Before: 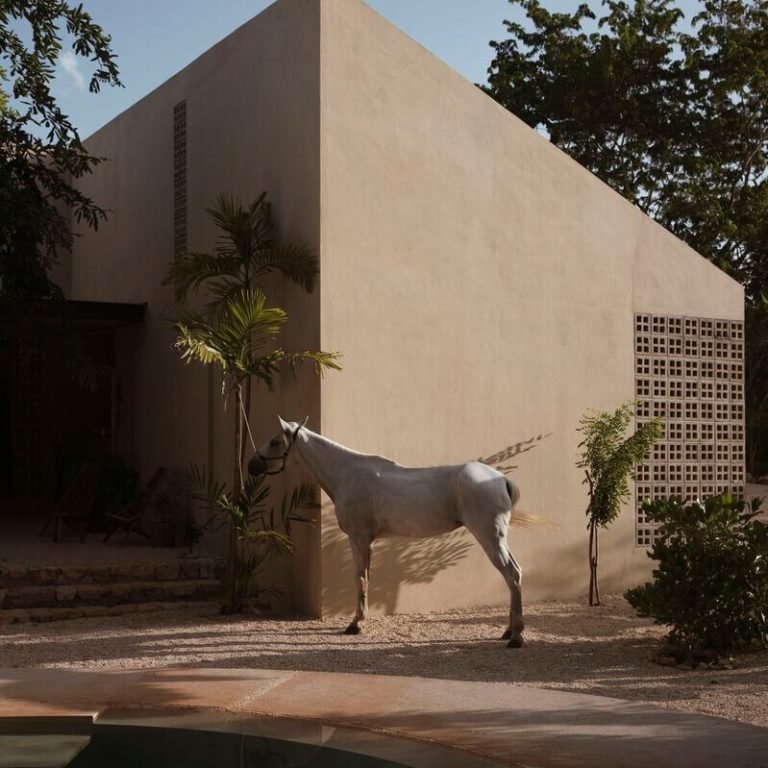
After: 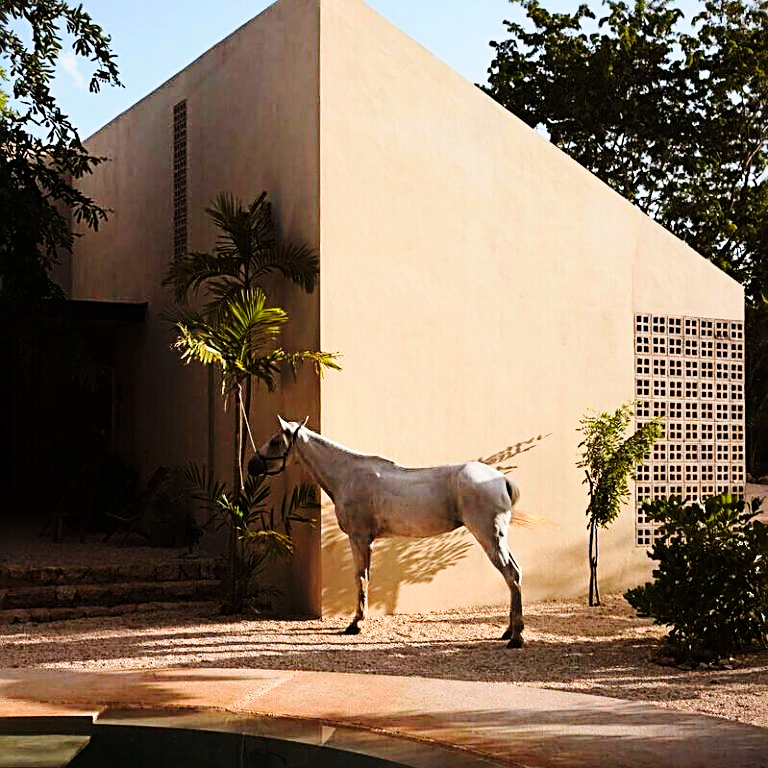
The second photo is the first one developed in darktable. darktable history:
sharpen: radius 2.584, amount 0.688
base curve: curves: ch0 [(0, 0) (0.028, 0.03) (0.121, 0.232) (0.46, 0.748) (0.859, 0.968) (1, 1)], preserve colors none
contrast brightness saturation: contrast 0.04, saturation 0.16
tone curve: curves: ch0 [(0, 0) (0.004, 0.001) (0.133, 0.112) (0.325, 0.362) (0.832, 0.893) (1, 1)], color space Lab, linked channels, preserve colors none
